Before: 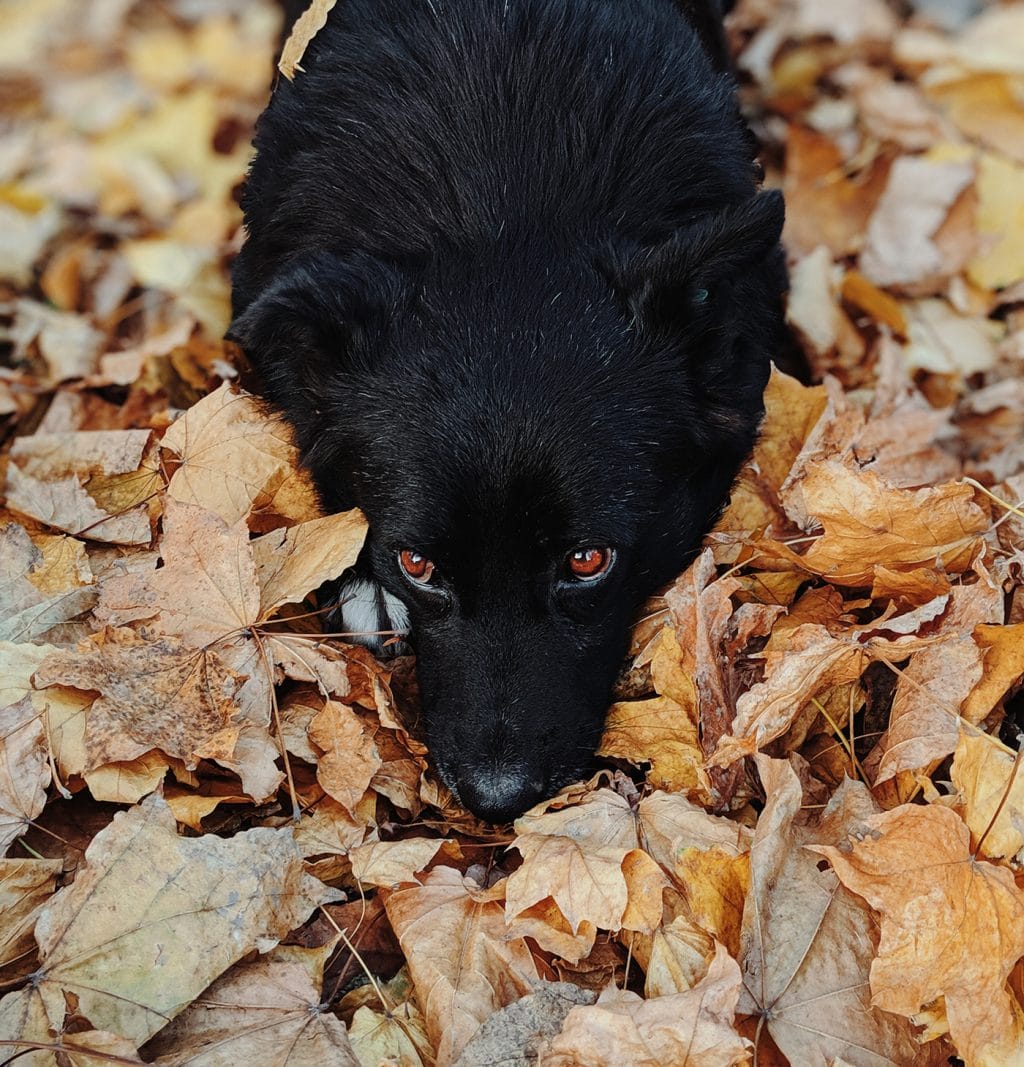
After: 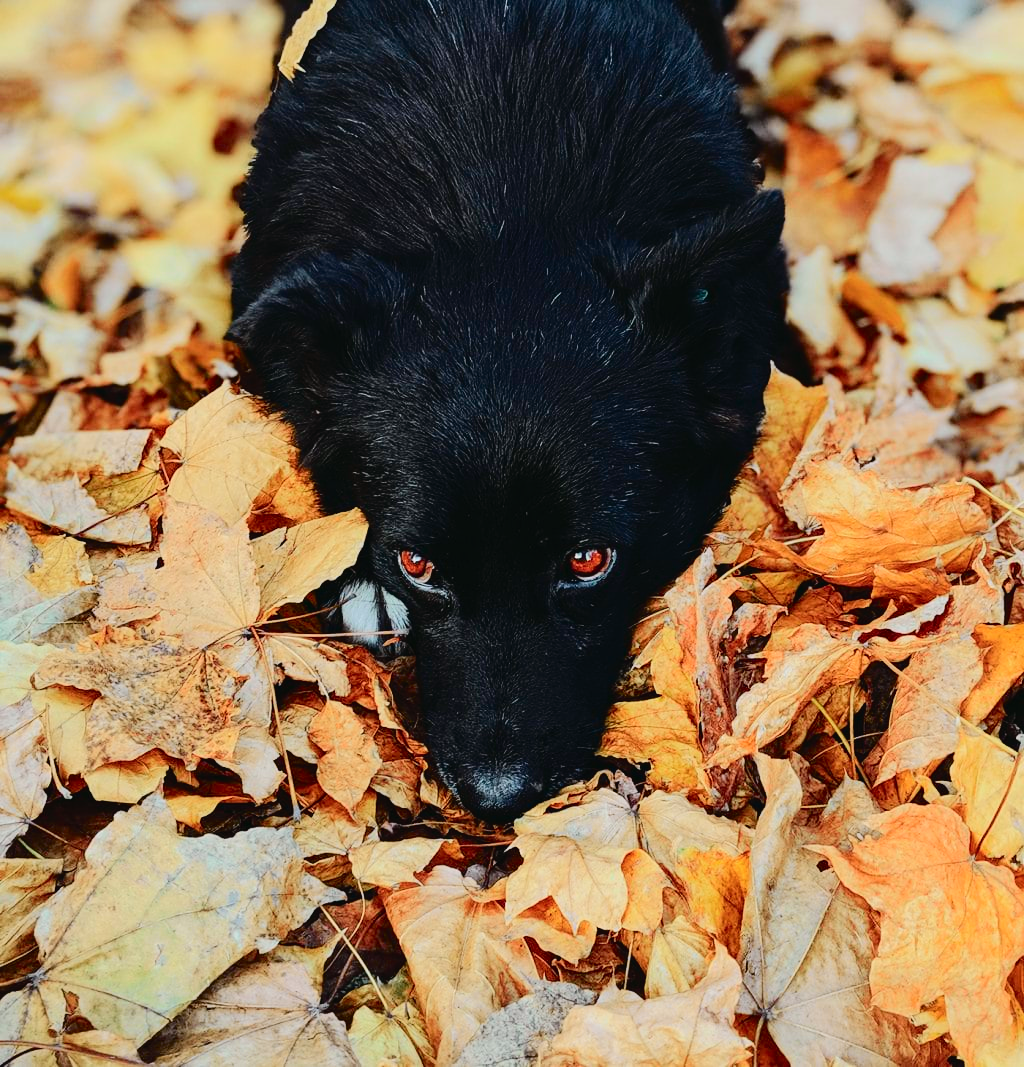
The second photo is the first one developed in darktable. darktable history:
color balance rgb: perceptual saturation grading › global saturation 10%, global vibrance 10%
tone curve: curves: ch0 [(0, 0.022) (0.114, 0.083) (0.281, 0.315) (0.447, 0.557) (0.588, 0.711) (0.786, 0.839) (0.999, 0.949)]; ch1 [(0, 0) (0.389, 0.352) (0.458, 0.433) (0.486, 0.474) (0.509, 0.505) (0.535, 0.53) (0.555, 0.557) (0.586, 0.622) (0.677, 0.724) (1, 1)]; ch2 [(0, 0) (0.369, 0.388) (0.449, 0.431) (0.501, 0.5) (0.528, 0.52) (0.561, 0.59) (0.697, 0.721) (1, 1)], color space Lab, independent channels, preserve colors none
